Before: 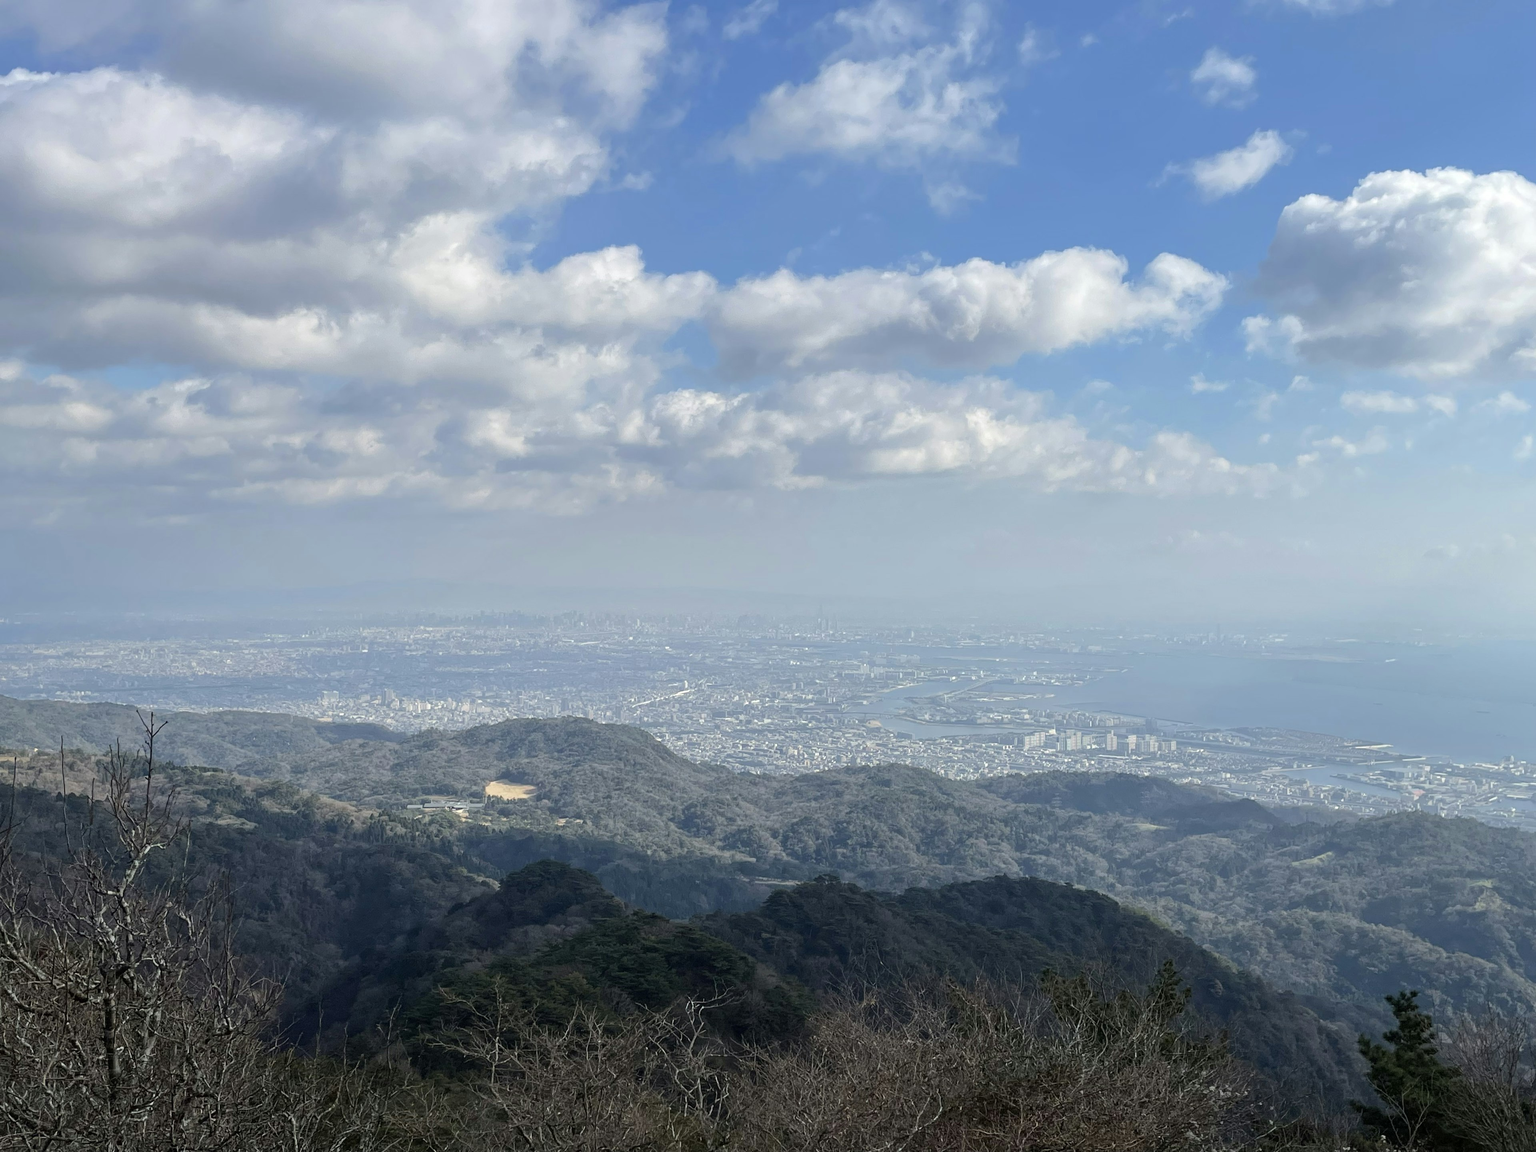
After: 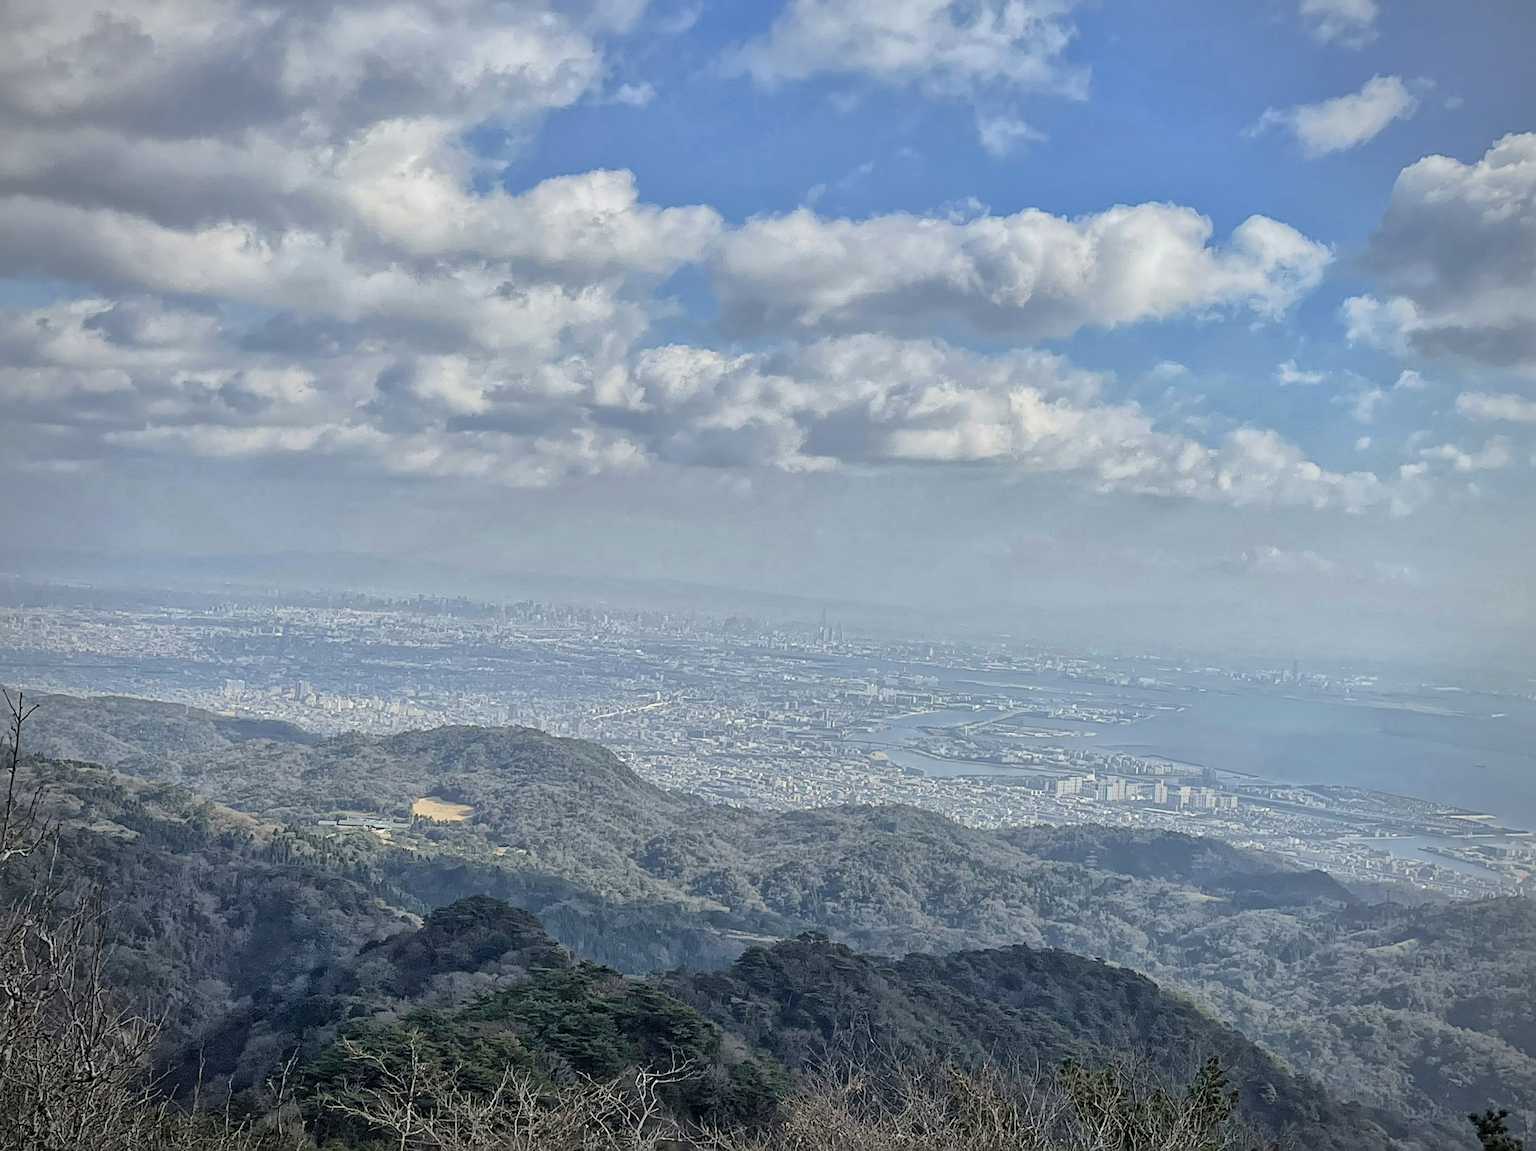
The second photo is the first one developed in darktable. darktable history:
crop and rotate: angle -3.27°, left 5.211%, top 5.211%, right 4.607%, bottom 4.607%
global tonemap: drago (1, 100), detail 1
shadows and highlights: shadows 49, highlights -41, soften with gaussian
exposure: exposure 0.127 EV, compensate highlight preservation false
sharpen: radius 4
vignetting: fall-off radius 60.92%
